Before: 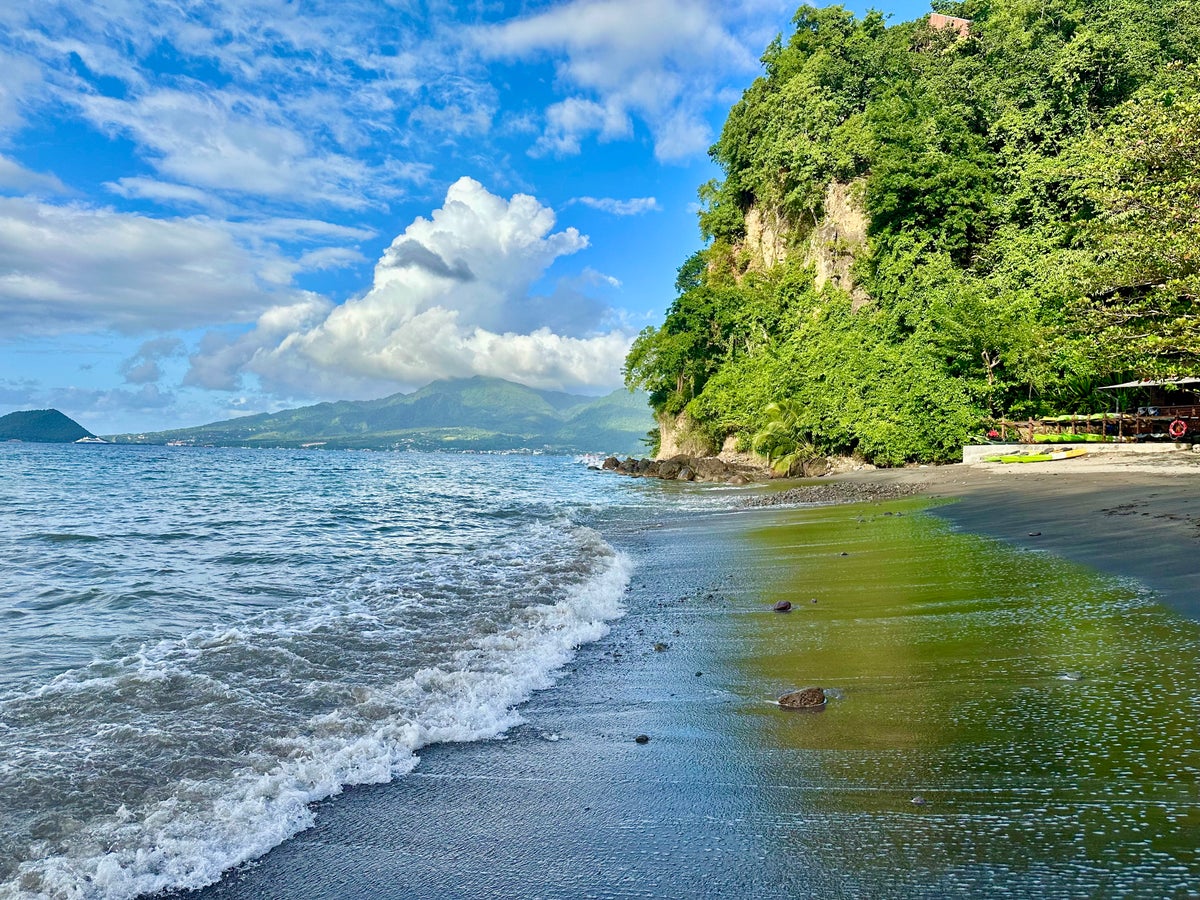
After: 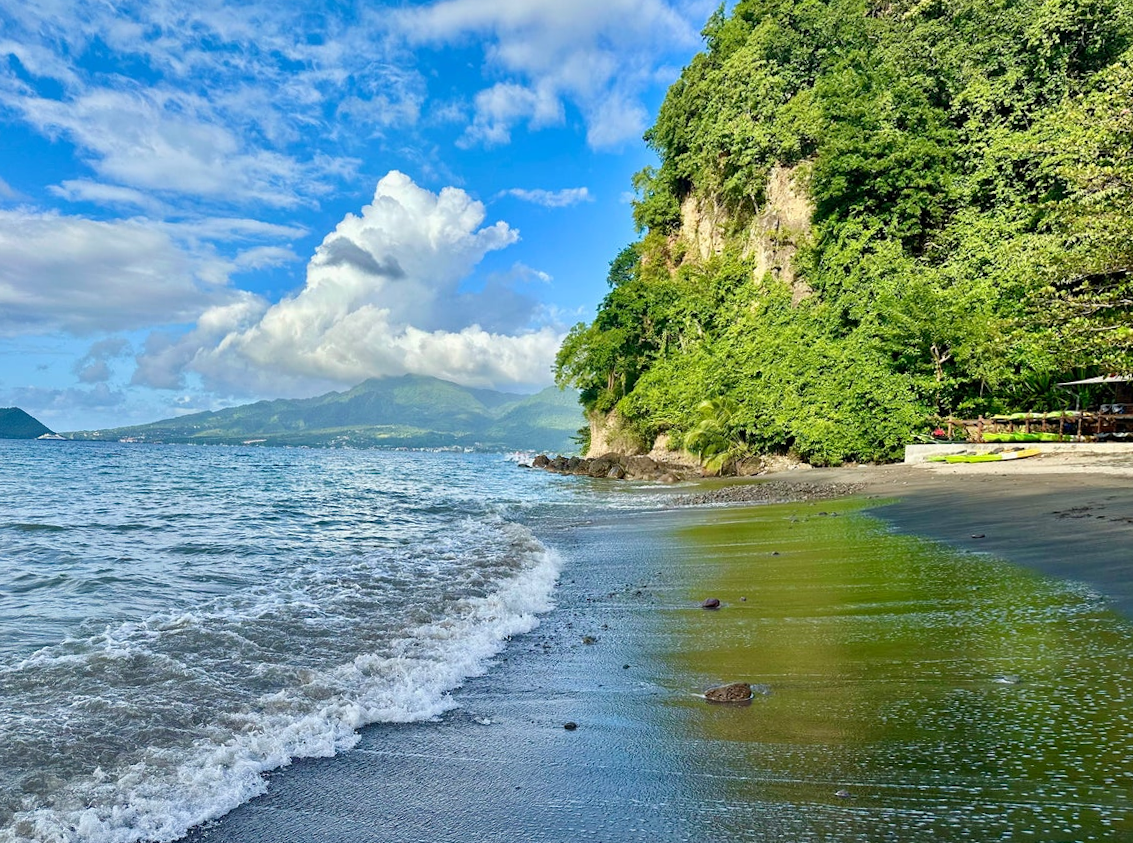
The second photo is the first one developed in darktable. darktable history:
exposure: compensate exposure bias true, compensate highlight preservation false
rotate and perspective: rotation 0.062°, lens shift (vertical) 0.115, lens shift (horizontal) -0.133, crop left 0.047, crop right 0.94, crop top 0.061, crop bottom 0.94
